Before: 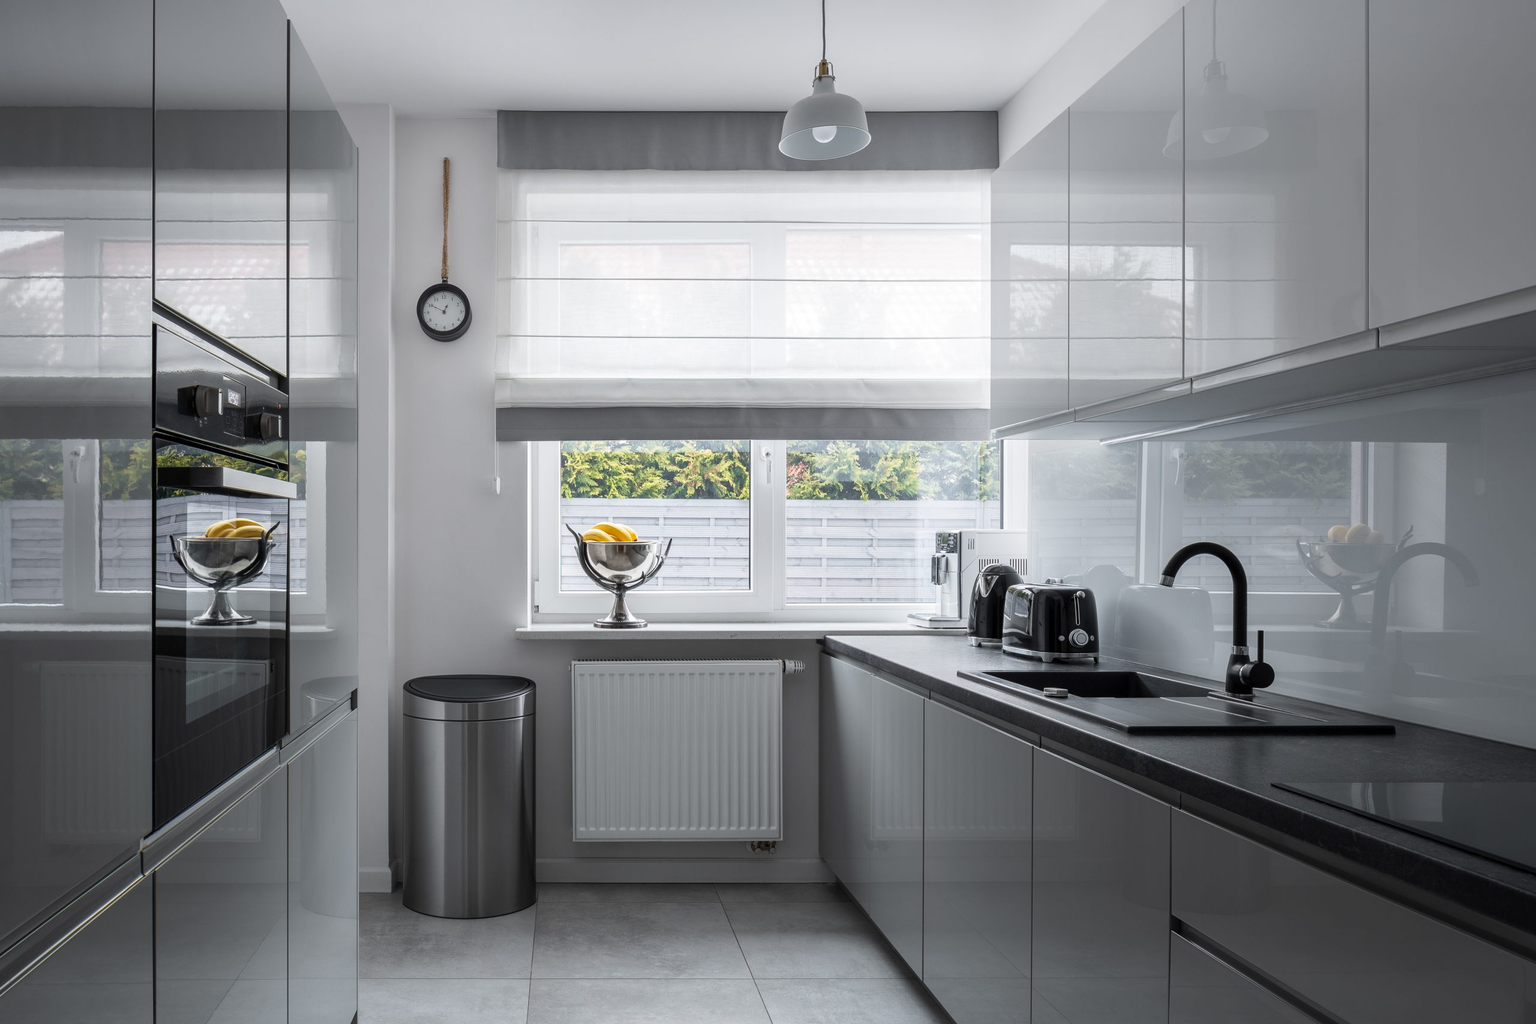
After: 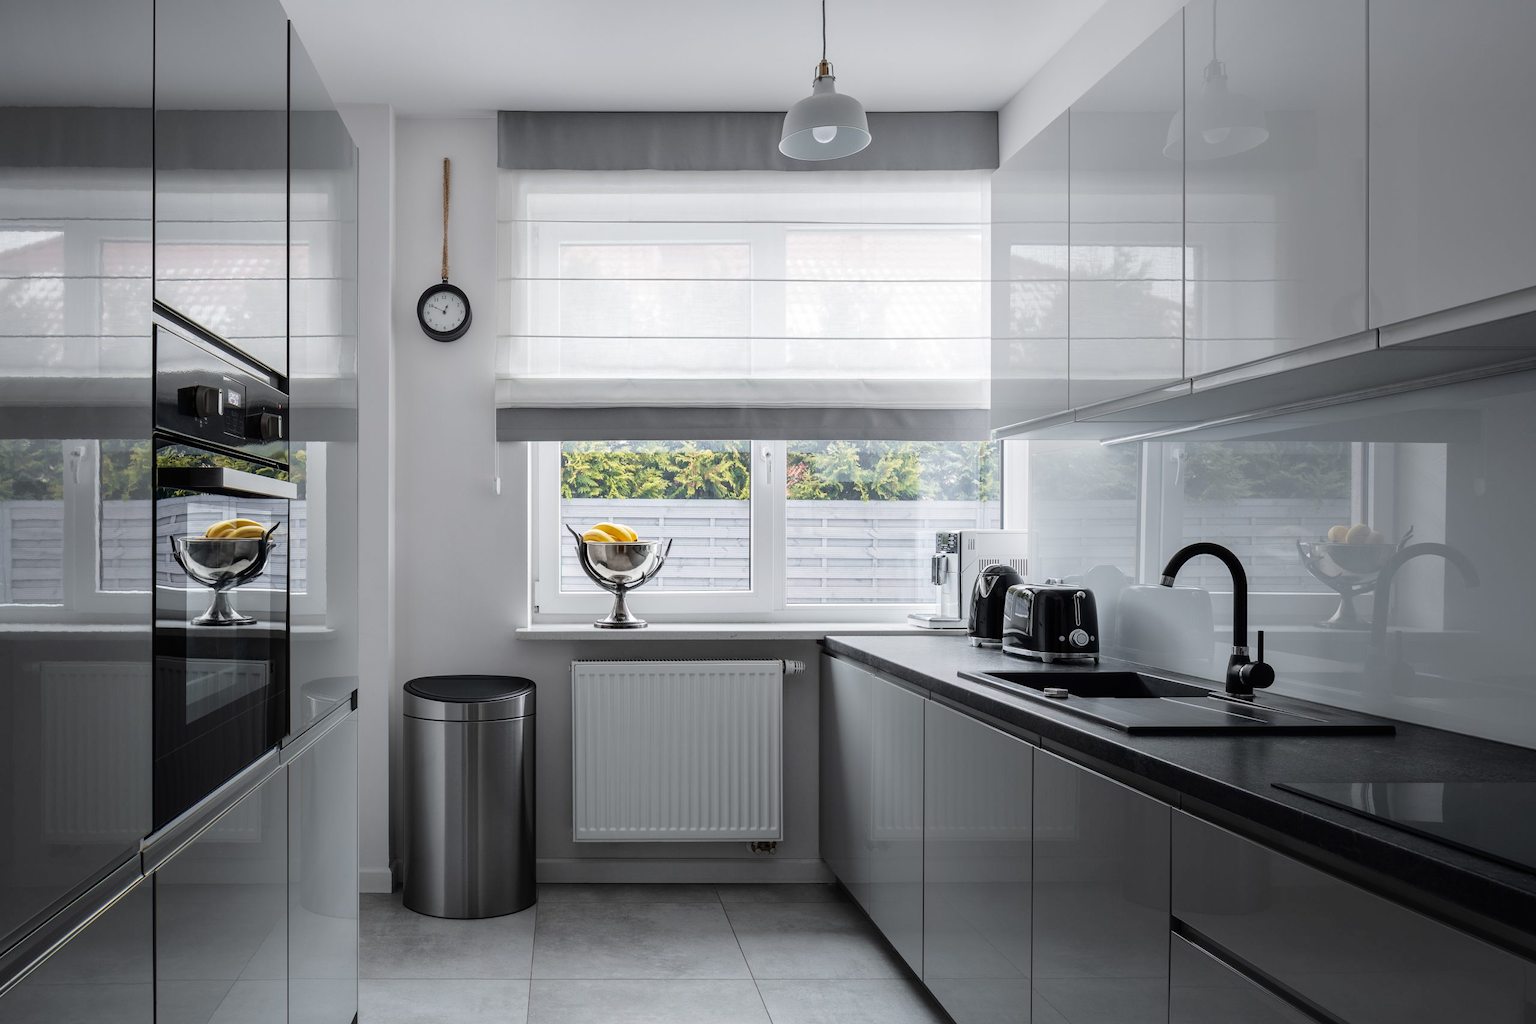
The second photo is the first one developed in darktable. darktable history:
tone curve: curves: ch0 [(0, 0) (0.003, 0.008) (0.011, 0.01) (0.025, 0.012) (0.044, 0.023) (0.069, 0.033) (0.1, 0.046) (0.136, 0.075) (0.177, 0.116) (0.224, 0.171) (0.277, 0.235) (0.335, 0.312) (0.399, 0.397) (0.468, 0.466) (0.543, 0.54) (0.623, 0.62) (0.709, 0.701) (0.801, 0.782) (0.898, 0.877) (1, 1)], color space Lab, independent channels, preserve colors none
